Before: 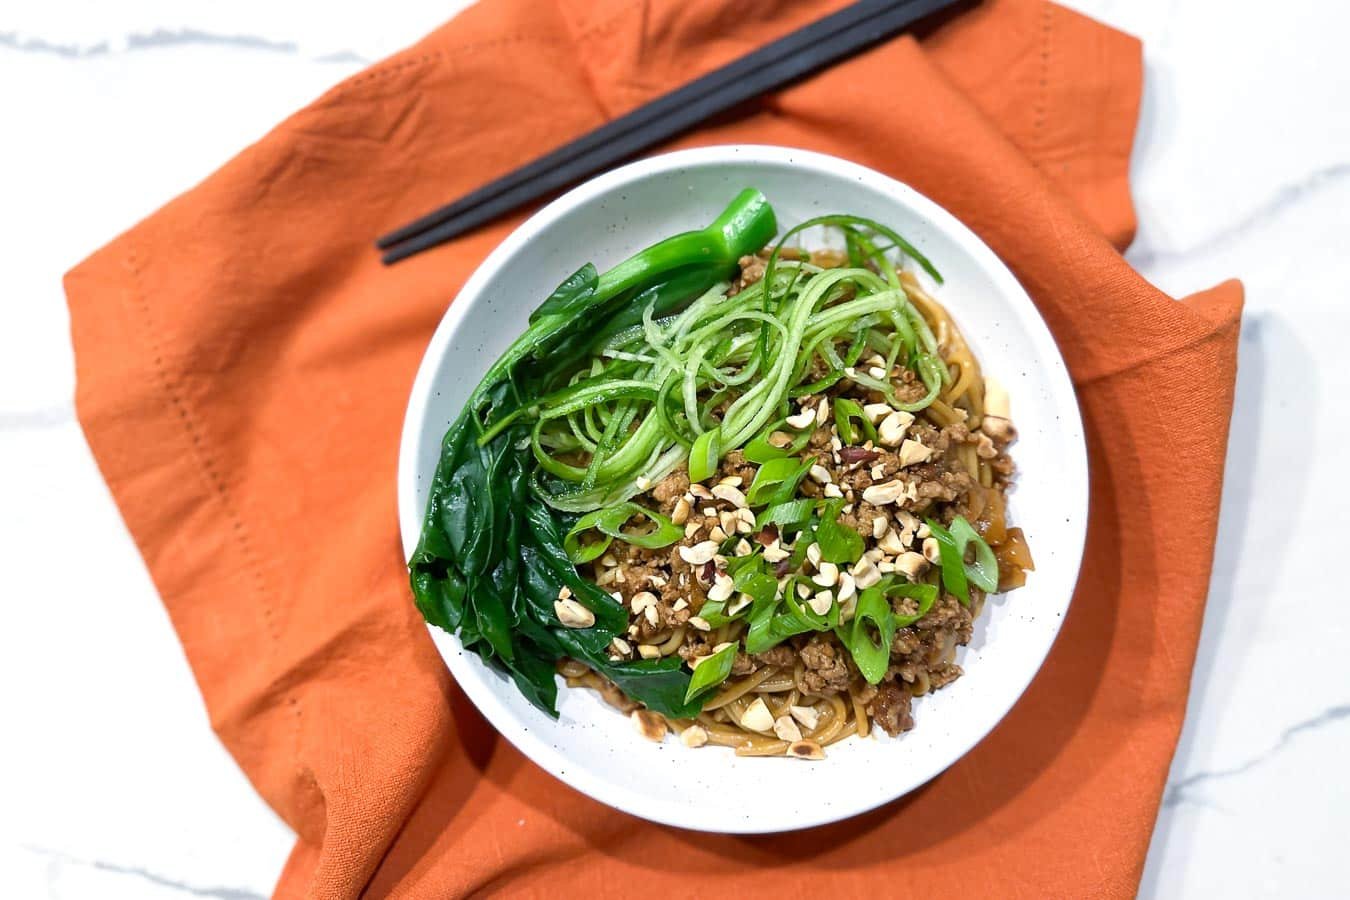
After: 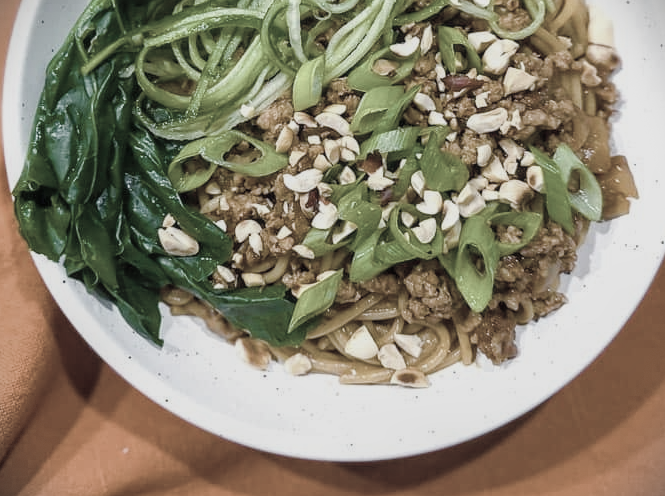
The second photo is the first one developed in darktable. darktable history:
local contrast: detail 110%
color balance rgb: linear chroma grading › global chroma 42.065%, perceptual saturation grading › global saturation 0.993%, perceptual saturation grading › highlights -17.014%, perceptual saturation grading › mid-tones 33.204%, perceptual saturation grading › shadows 50.547%, perceptual brilliance grading › global brilliance 2.026%, perceptual brilliance grading › highlights -3.591%, contrast -9.659%
vignetting: fall-off start 100.22%, brightness -0.853, dithering 8-bit output
color zones: curves: ch1 [(0, 0.153) (0.143, 0.15) (0.286, 0.151) (0.429, 0.152) (0.571, 0.152) (0.714, 0.151) (0.857, 0.151) (1, 0.153)]
exposure: compensate exposure bias true, compensate highlight preservation false
crop: left 29.37%, top 41.338%, right 21.303%, bottom 3.499%
